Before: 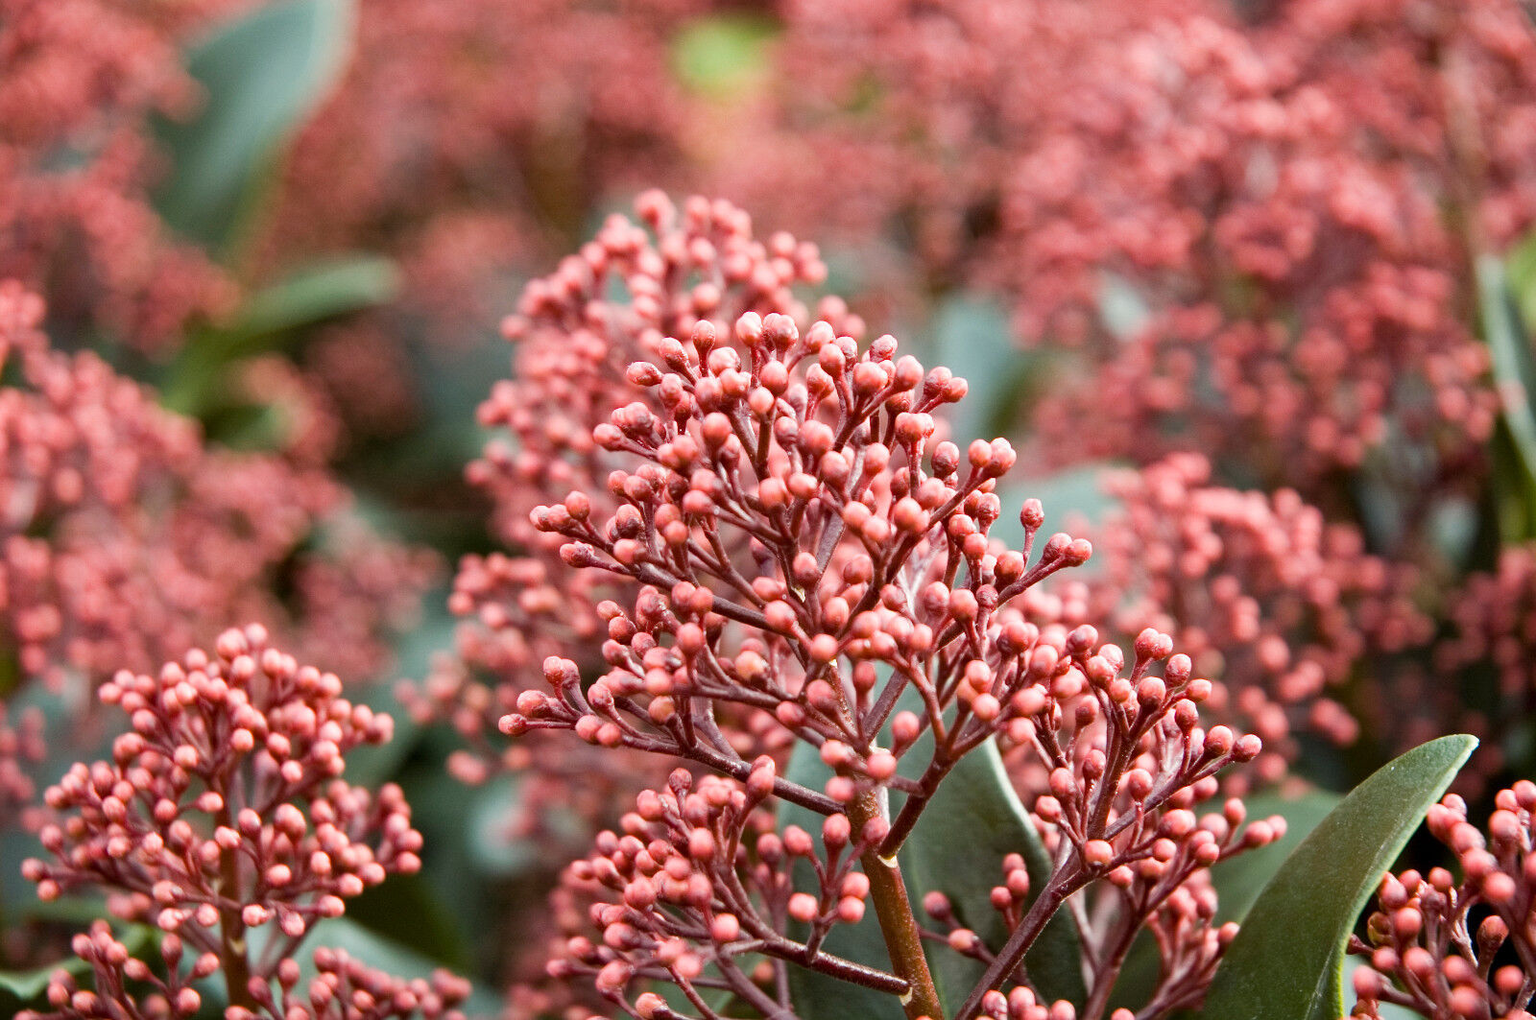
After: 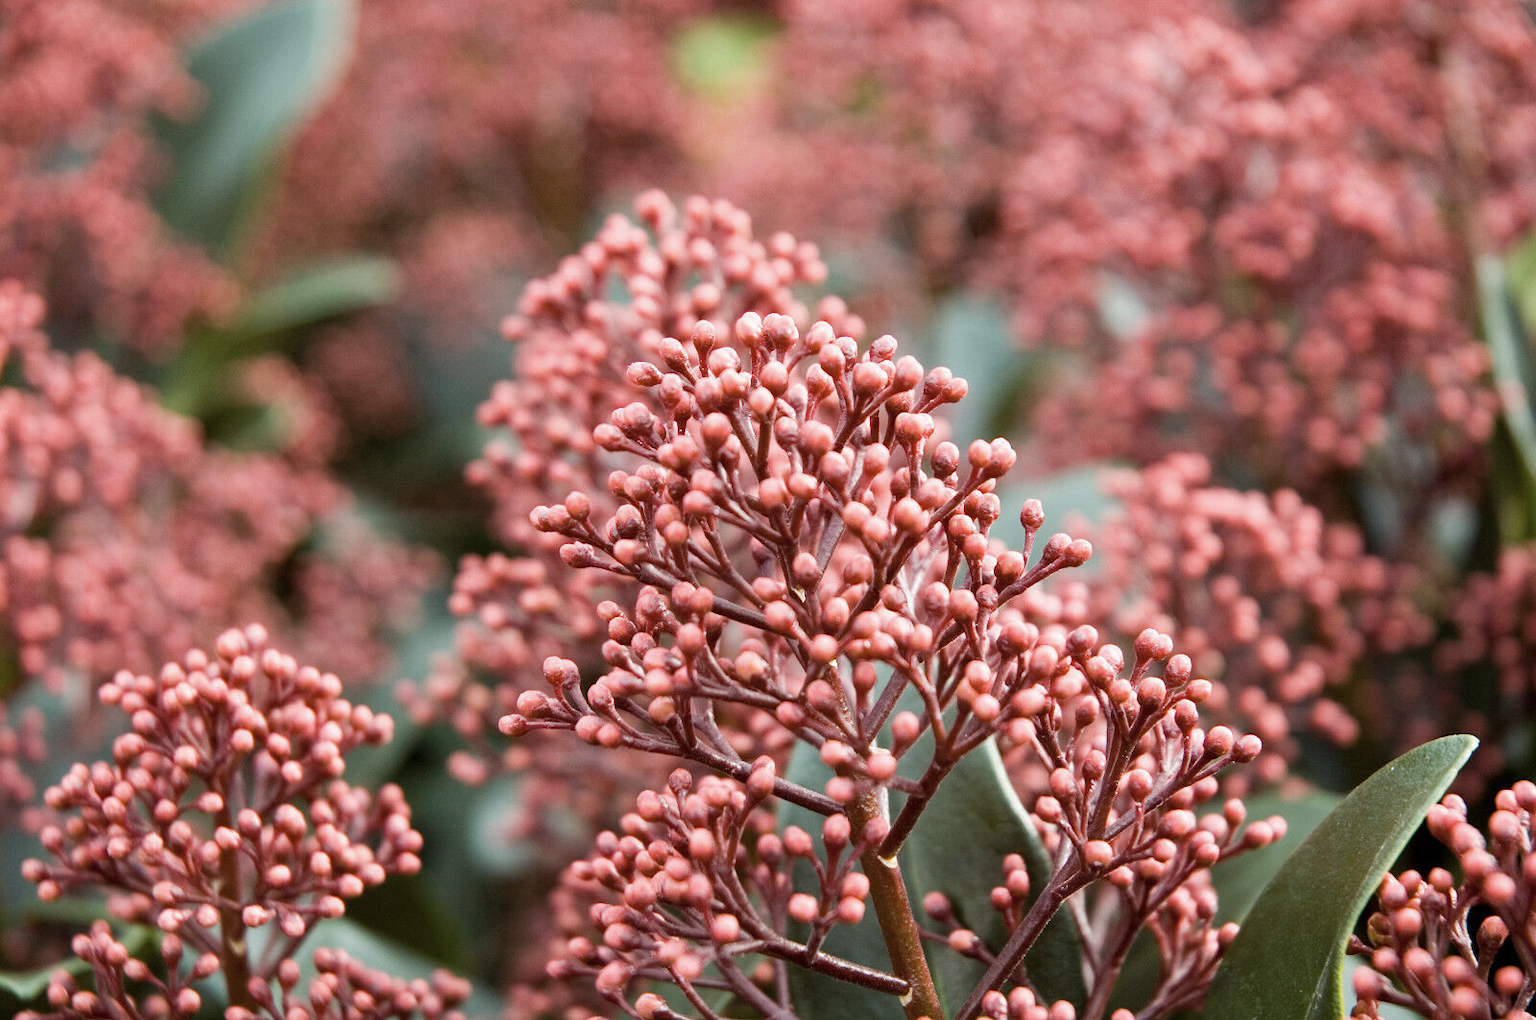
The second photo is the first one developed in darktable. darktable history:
contrast brightness saturation: saturation -0.173
